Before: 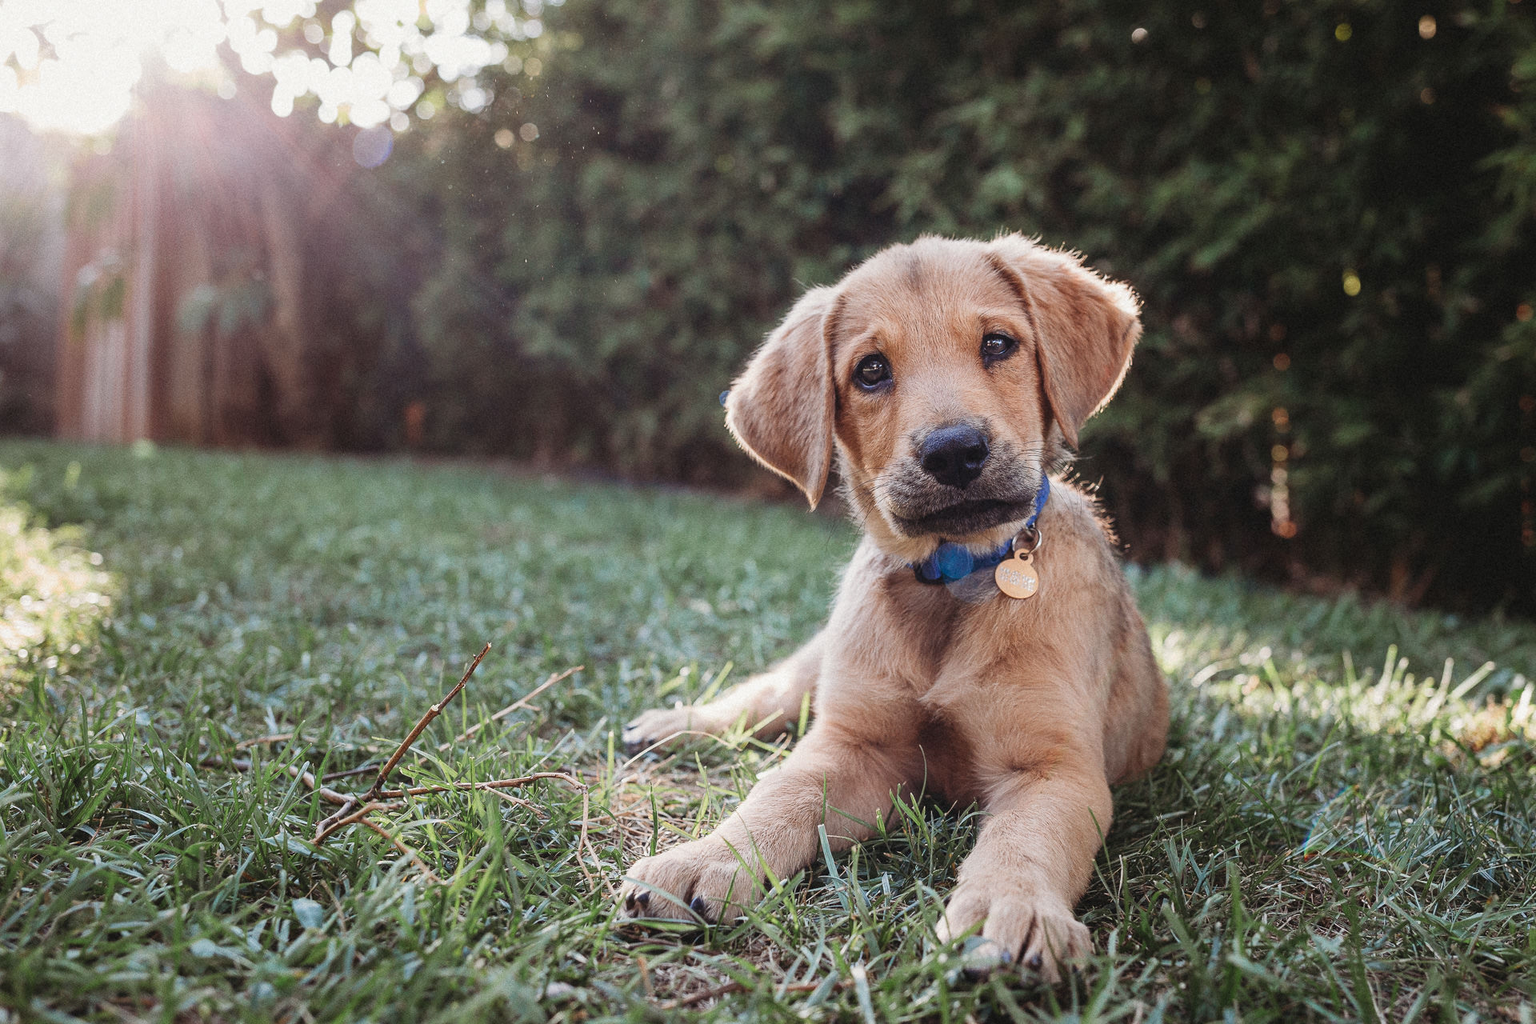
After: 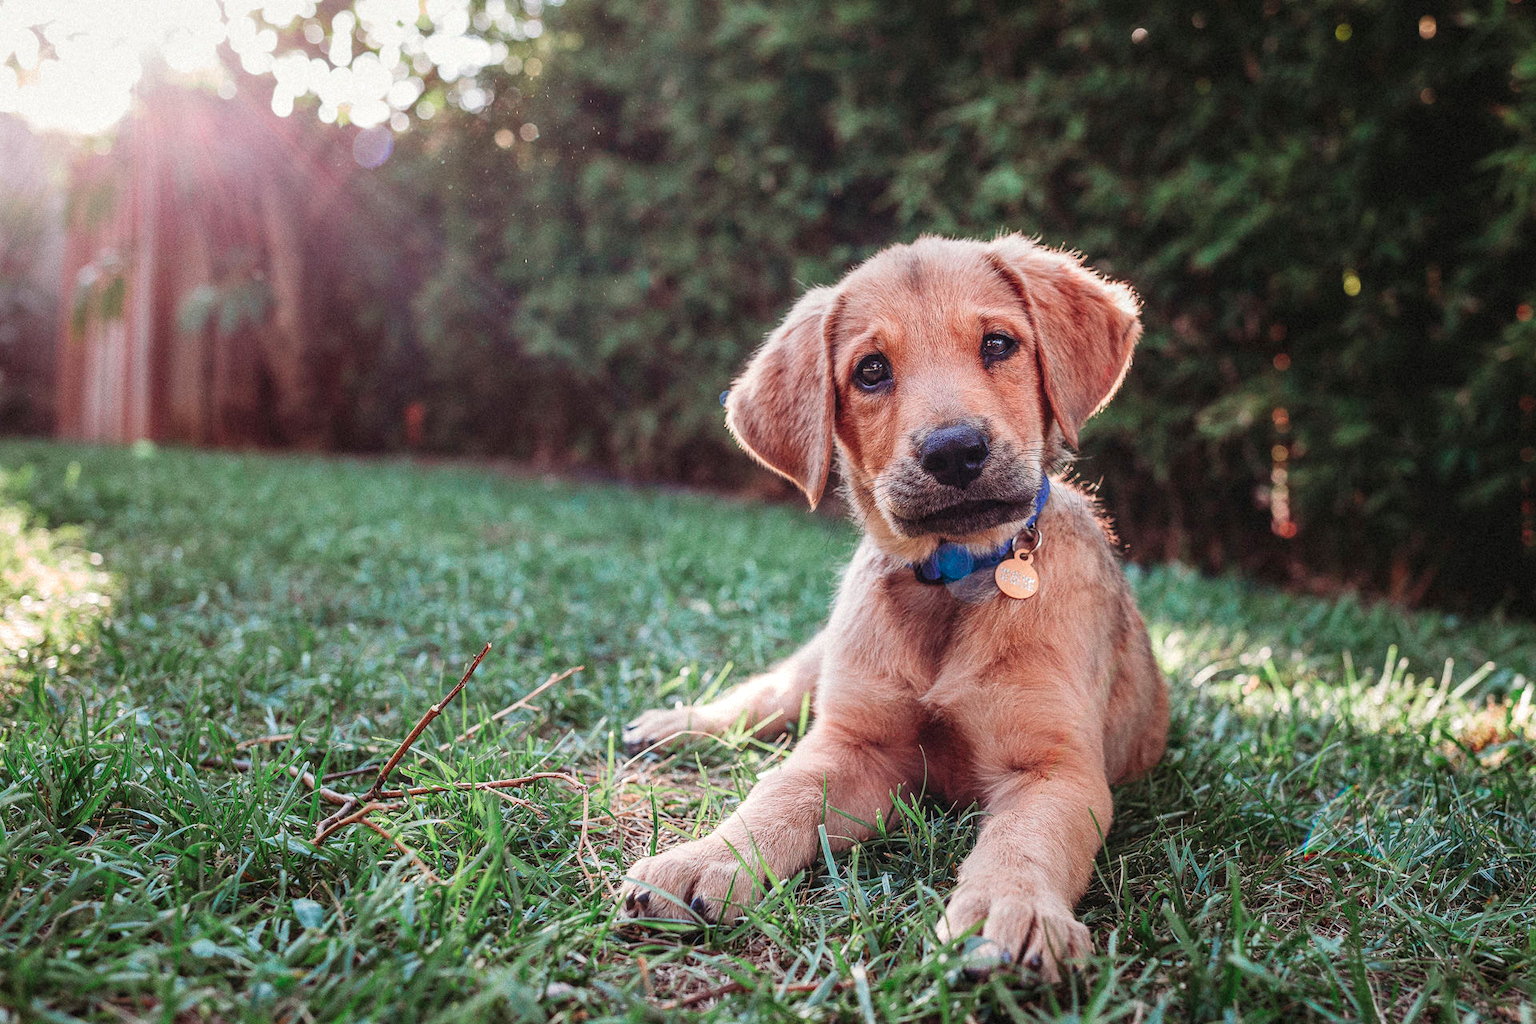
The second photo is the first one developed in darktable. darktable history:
local contrast: on, module defaults
color contrast: green-magenta contrast 1.73, blue-yellow contrast 1.15
